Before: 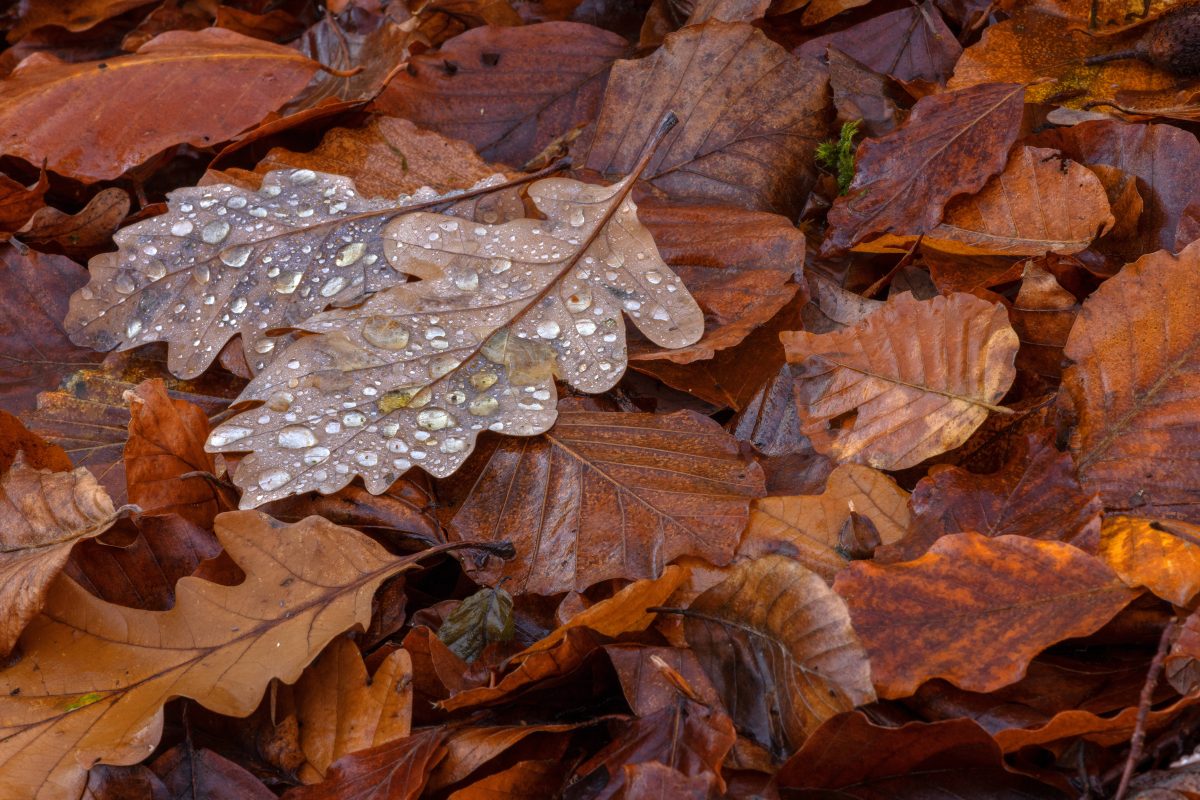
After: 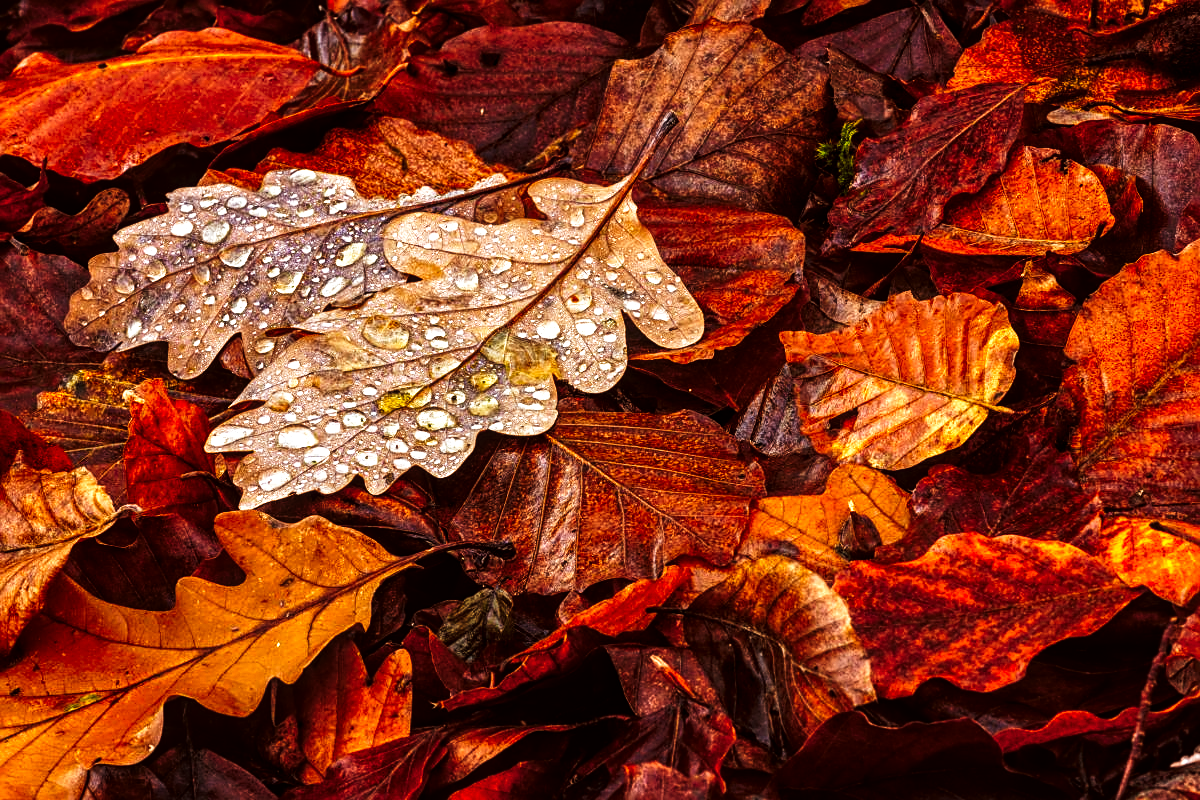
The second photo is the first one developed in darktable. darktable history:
shadows and highlights: shadows 32.83, highlights -47.7, soften with gaussian
sharpen: on, module defaults
tone curve: curves: ch0 [(0, 0) (0.003, 0.003) (0.011, 0.006) (0.025, 0.01) (0.044, 0.016) (0.069, 0.02) (0.1, 0.025) (0.136, 0.034) (0.177, 0.051) (0.224, 0.08) (0.277, 0.131) (0.335, 0.209) (0.399, 0.328) (0.468, 0.47) (0.543, 0.629) (0.623, 0.788) (0.709, 0.903) (0.801, 0.965) (0.898, 0.989) (1, 1)], preserve colors none
local contrast: highlights 99%, shadows 86%, detail 160%, midtone range 0.2
color balance: lift [1.001, 1.007, 1, 0.993], gamma [1.023, 1.026, 1.01, 0.974], gain [0.964, 1.059, 1.073, 0.927]
